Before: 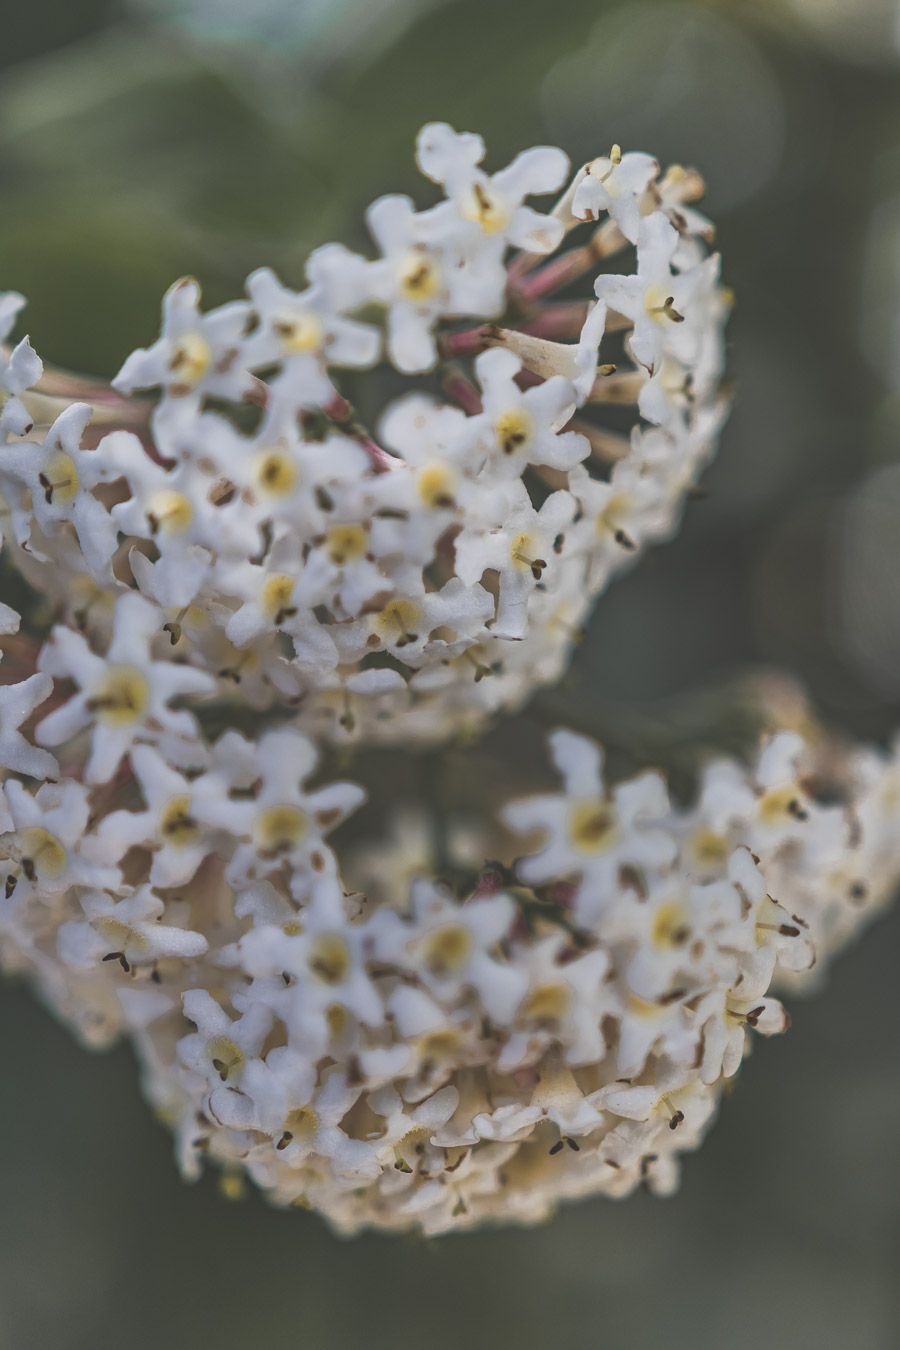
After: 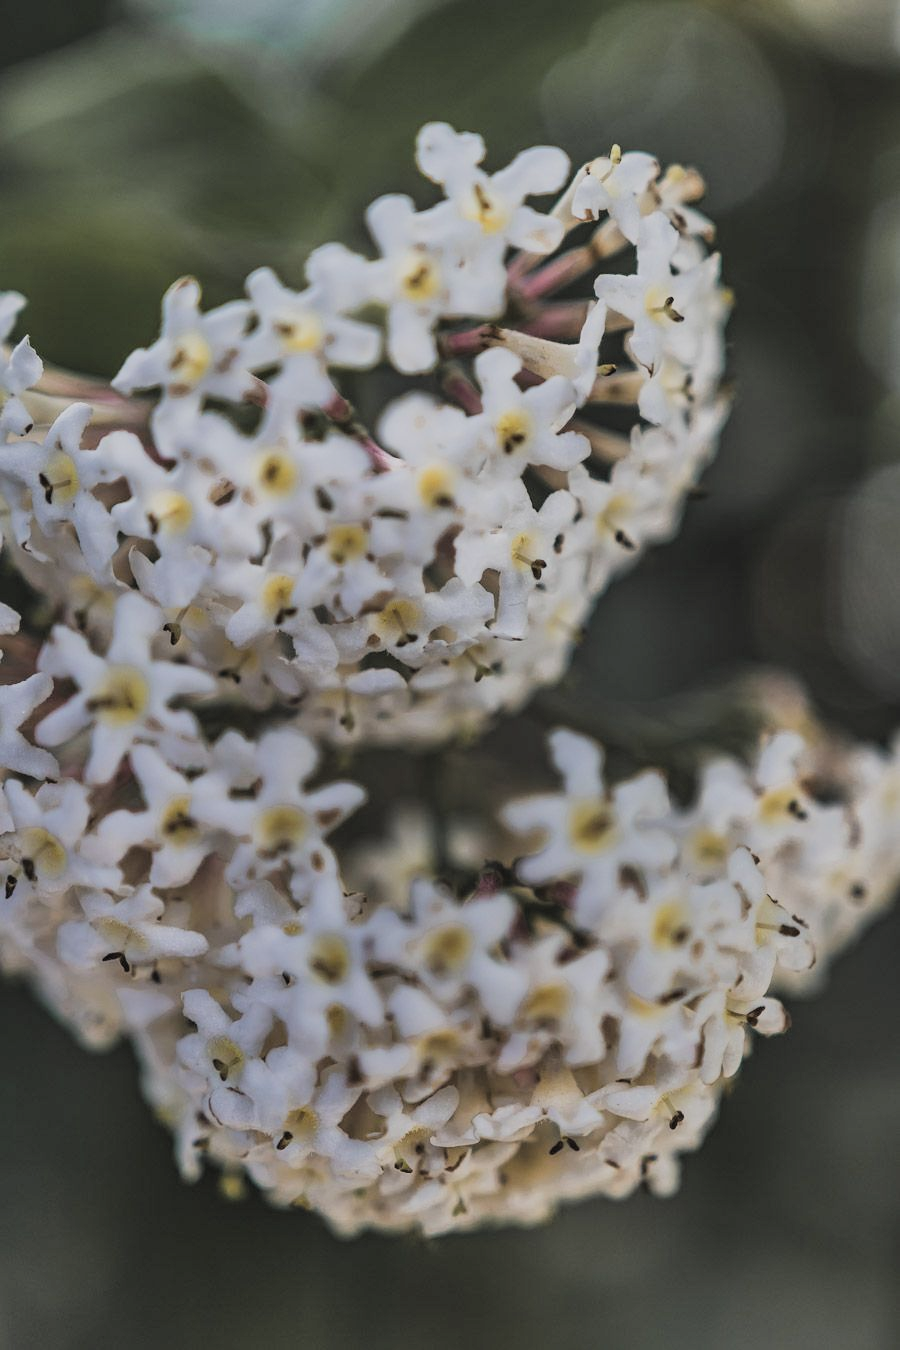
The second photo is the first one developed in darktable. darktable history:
filmic rgb: black relative exposure -5.08 EV, white relative exposure 3.99 EV, hardness 2.88, contrast 1.297
